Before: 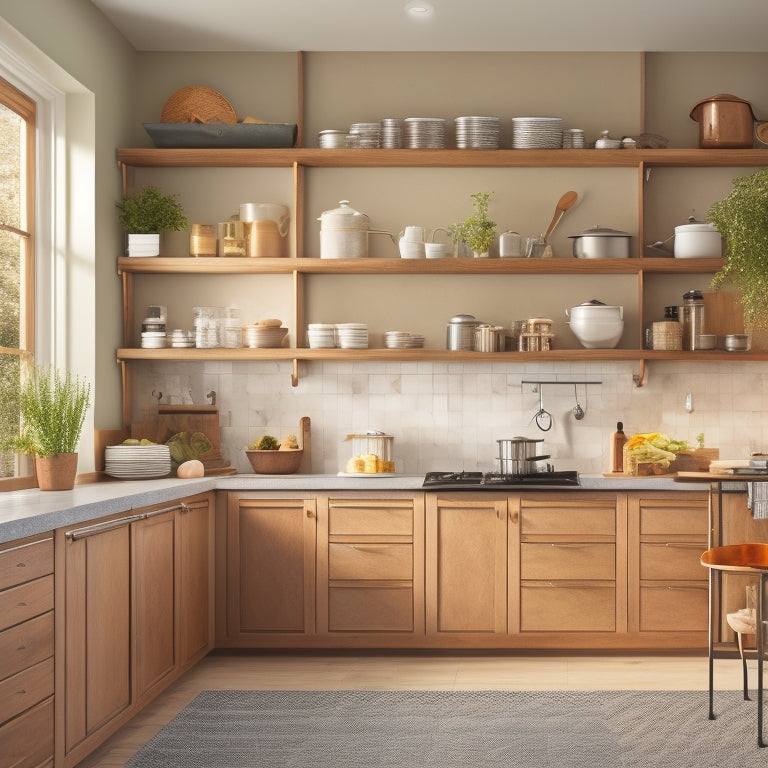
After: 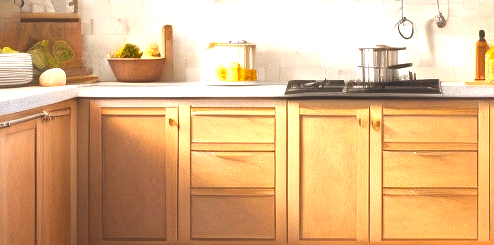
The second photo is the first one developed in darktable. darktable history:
exposure: black level correction -0.005, exposure 1 EV, compensate highlight preservation false
color balance rgb: perceptual saturation grading › global saturation 30%
crop: left 18.091%, top 51.13%, right 17.525%, bottom 16.85%
local contrast: mode bilateral grid, contrast 20, coarseness 50, detail 141%, midtone range 0.2
